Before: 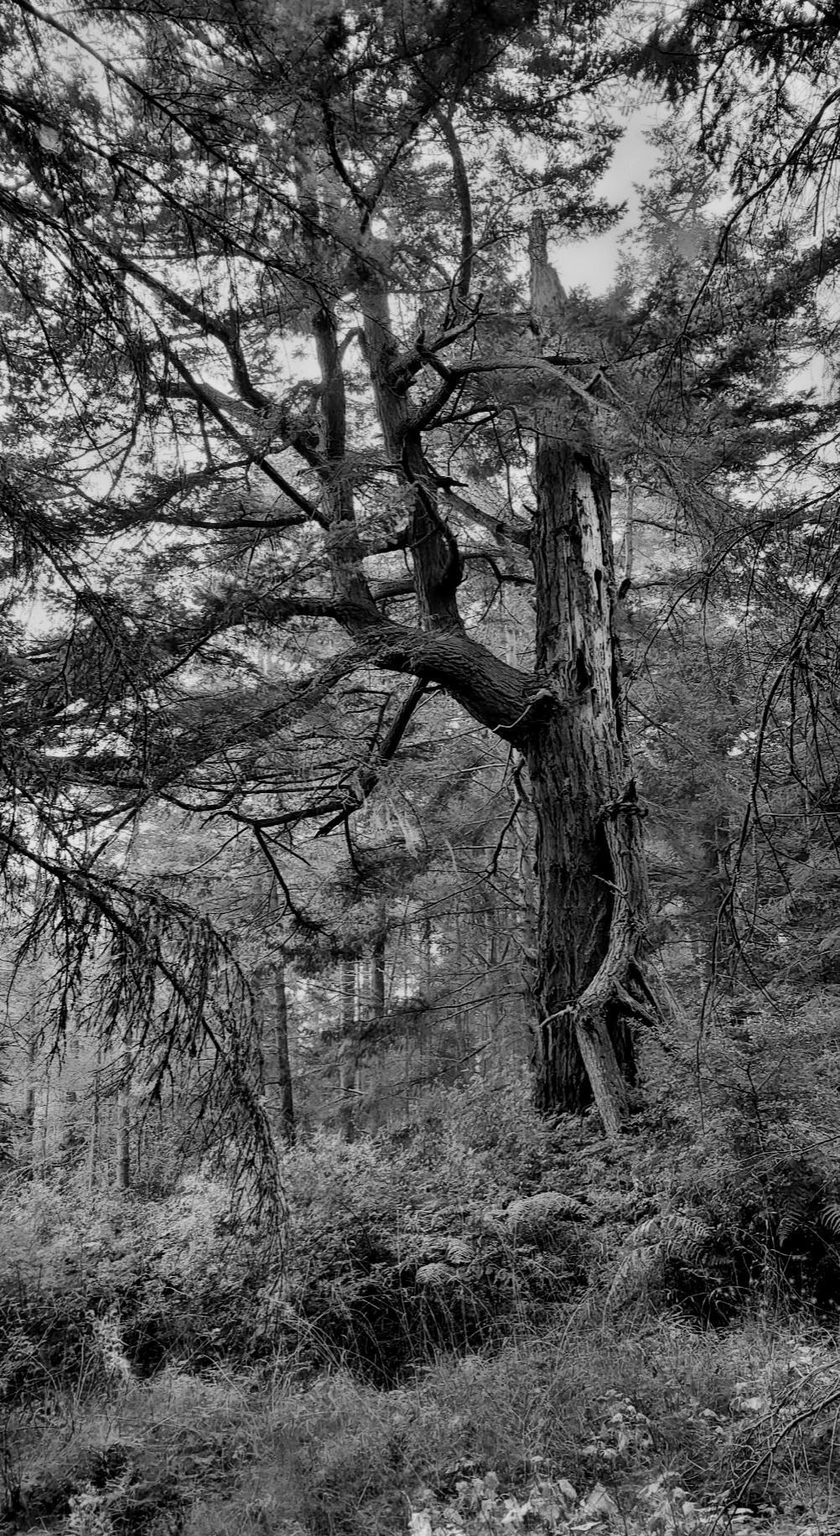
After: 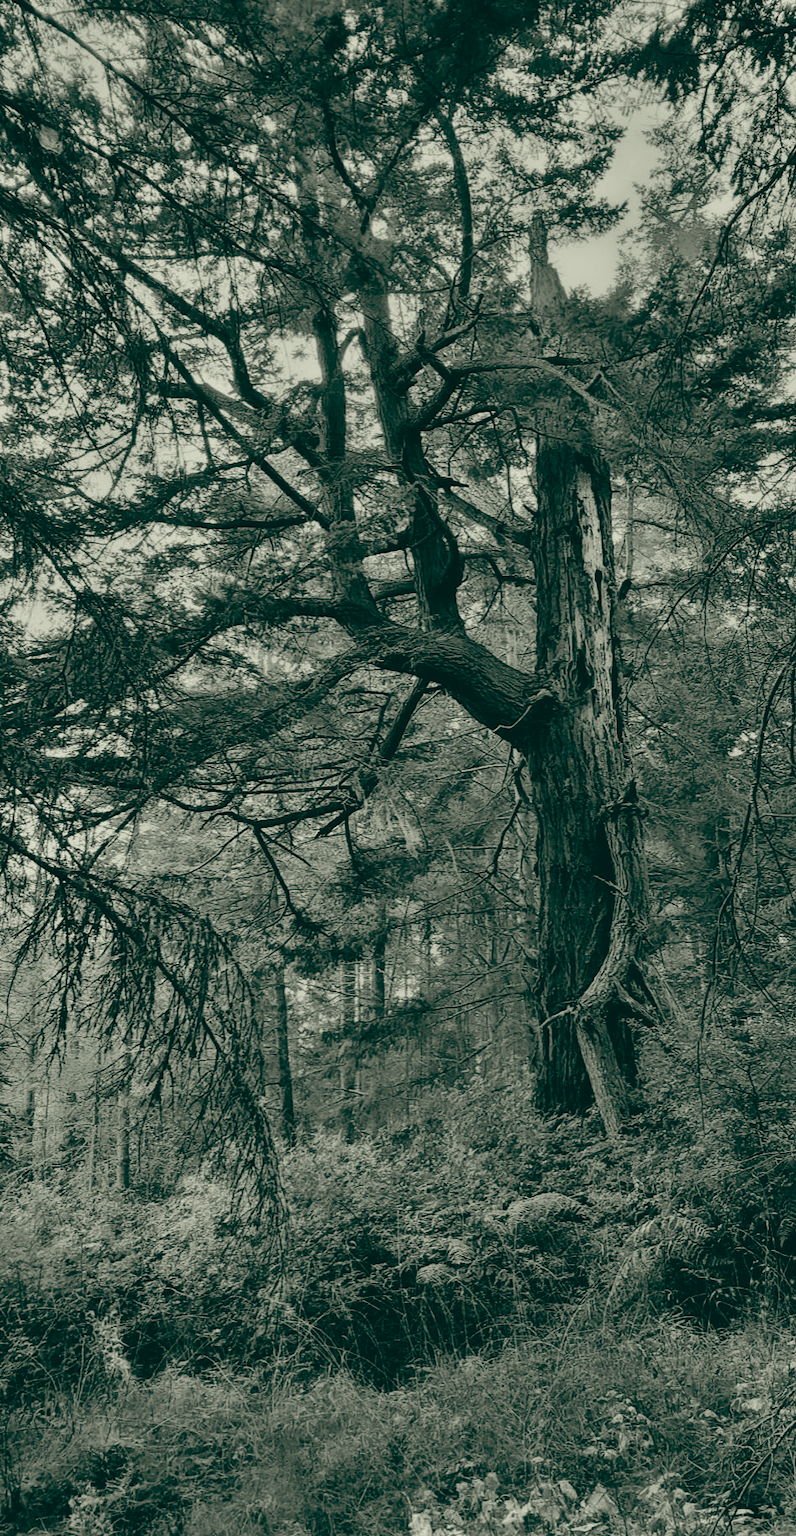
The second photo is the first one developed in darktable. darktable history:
color balance: lift [1.005, 0.99, 1.007, 1.01], gamma [1, 1.034, 1.032, 0.966], gain [0.873, 1.055, 1.067, 0.933]
crop and rotate: right 5.167%
